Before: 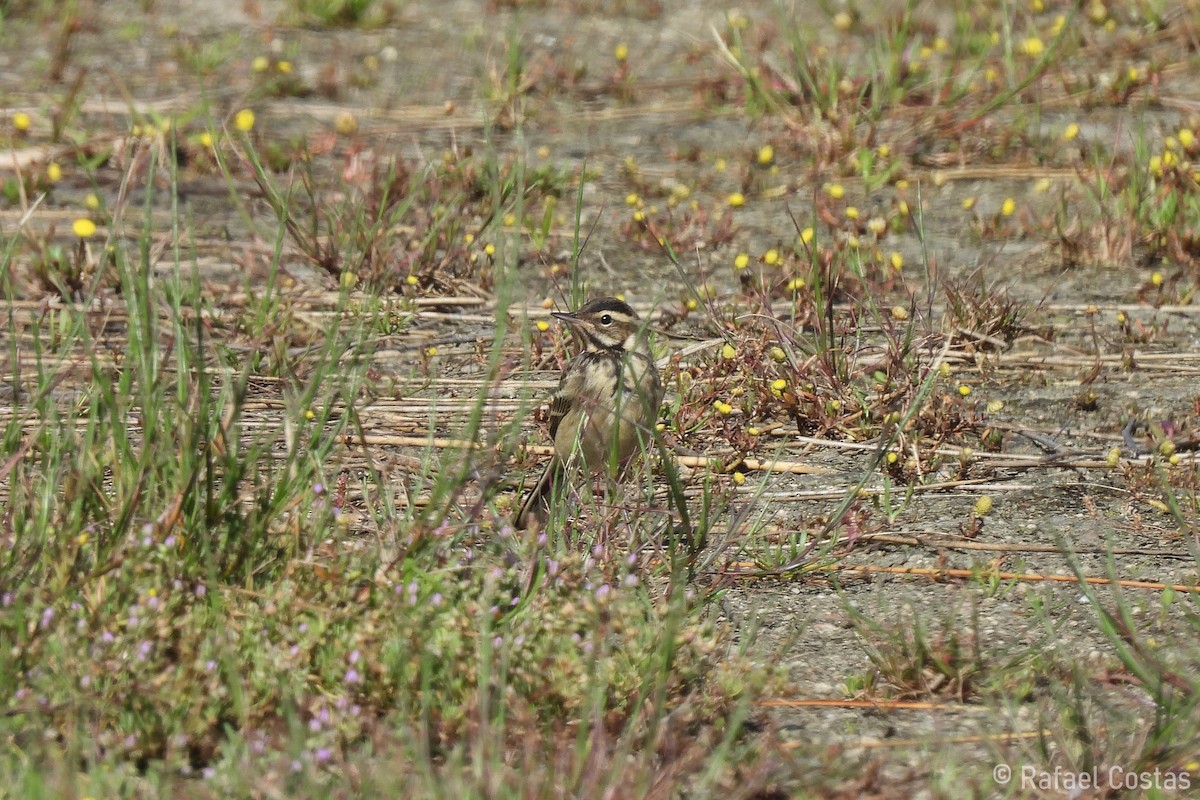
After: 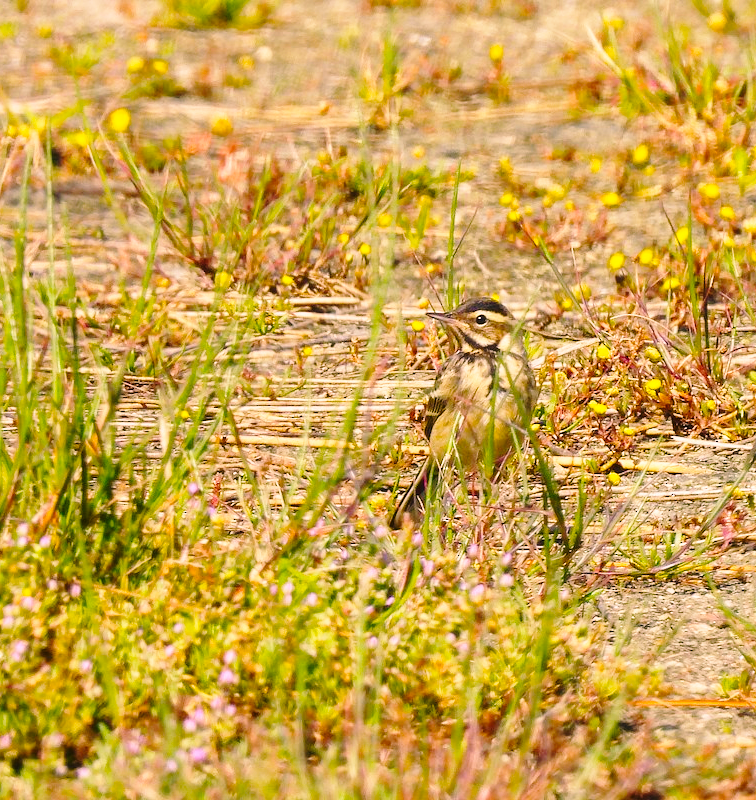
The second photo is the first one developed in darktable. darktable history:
exposure: exposure 0.208 EV, compensate highlight preservation false
base curve: curves: ch0 [(0, 0) (0.028, 0.03) (0.121, 0.232) (0.46, 0.748) (0.859, 0.968) (1, 1)], preserve colors none
color balance rgb: highlights gain › chroma 4.628%, highlights gain › hue 33.3°, perceptual saturation grading › global saturation 35.997%, perceptual saturation grading › shadows 34.557%, global vibrance 20%
crop: left 10.45%, right 26.509%
